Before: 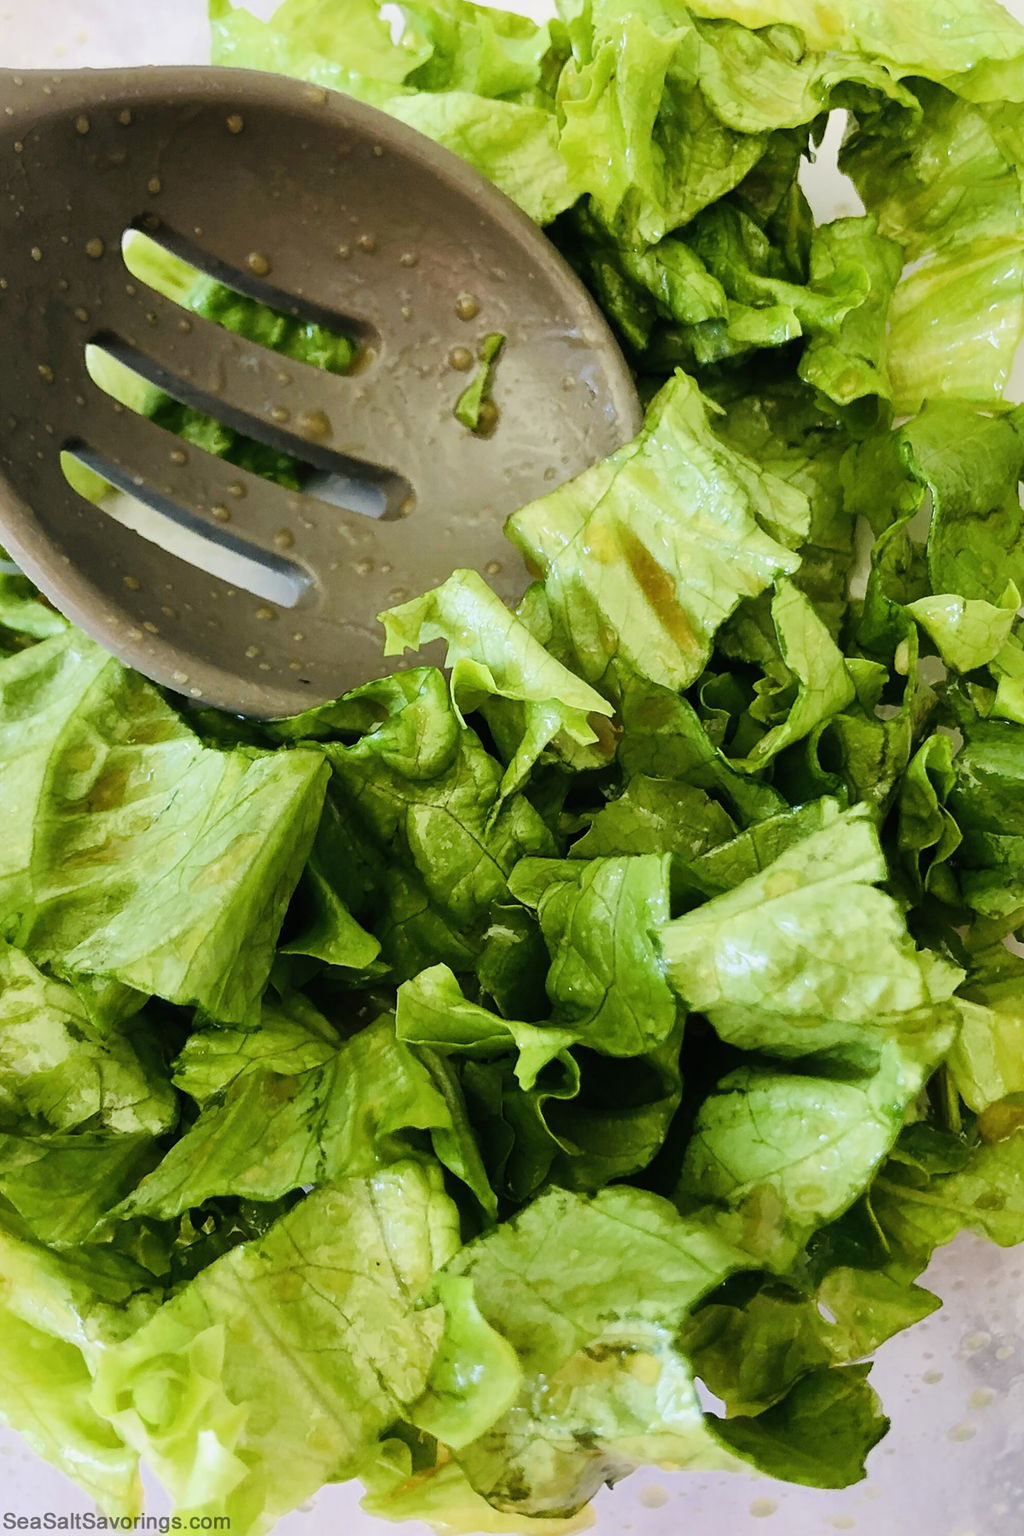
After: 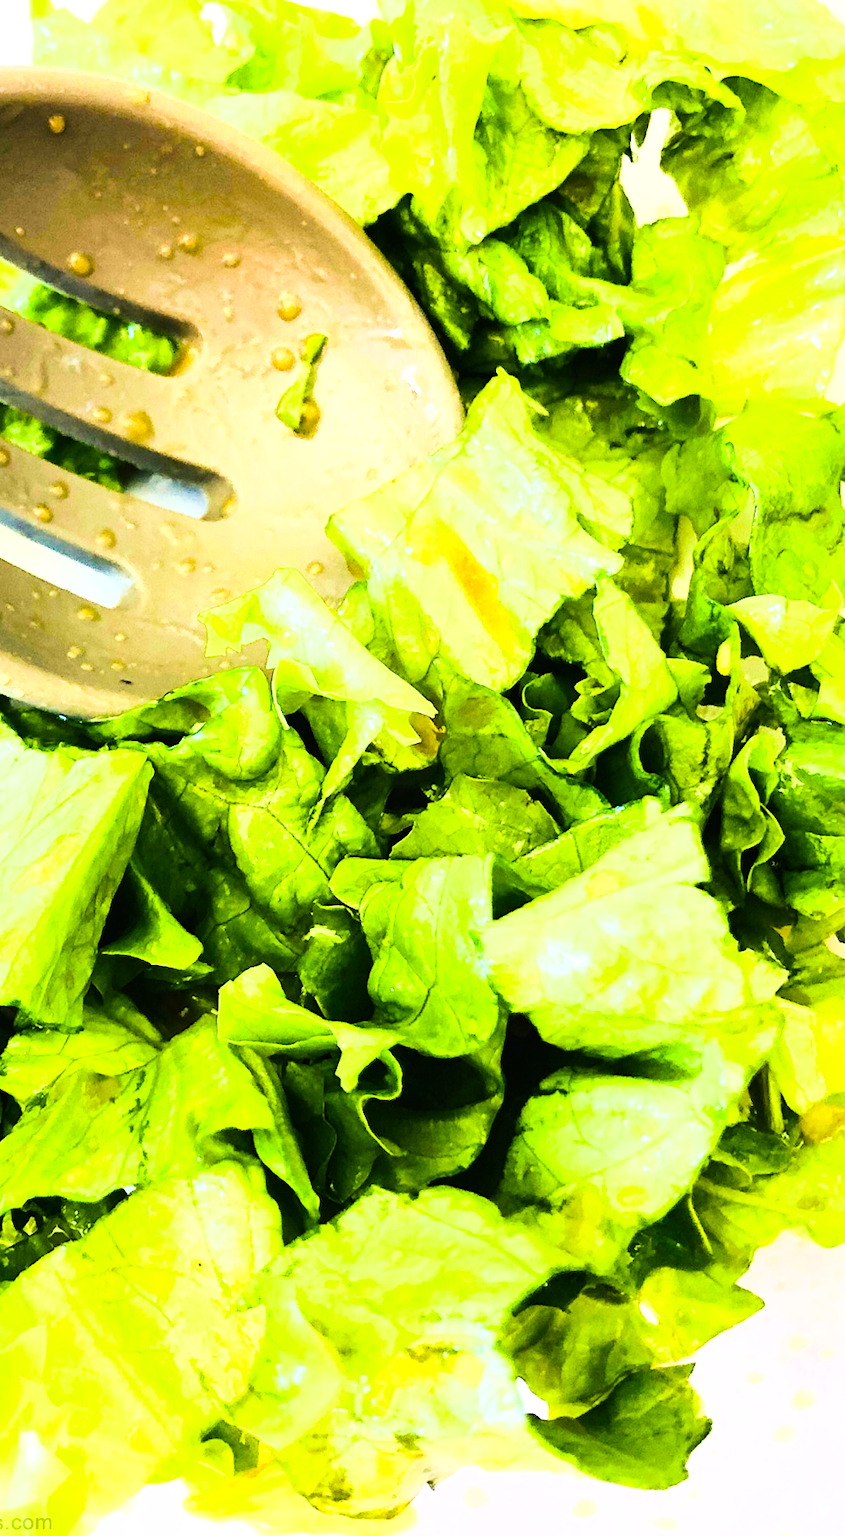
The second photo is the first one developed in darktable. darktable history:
velvia: on, module defaults
crop: left 17.491%, bottom 0.019%
base curve: curves: ch0 [(0, 0) (0.007, 0.004) (0.027, 0.03) (0.046, 0.07) (0.207, 0.54) (0.442, 0.872) (0.673, 0.972) (1, 1)], exposure shift 0.566
color balance rgb: perceptual saturation grading › global saturation 20%, perceptual saturation grading › highlights -13.973%, perceptual saturation grading › shadows 49.744%, global vibrance 20%
exposure: black level correction 0, exposure 0.95 EV, compensate highlight preservation false
